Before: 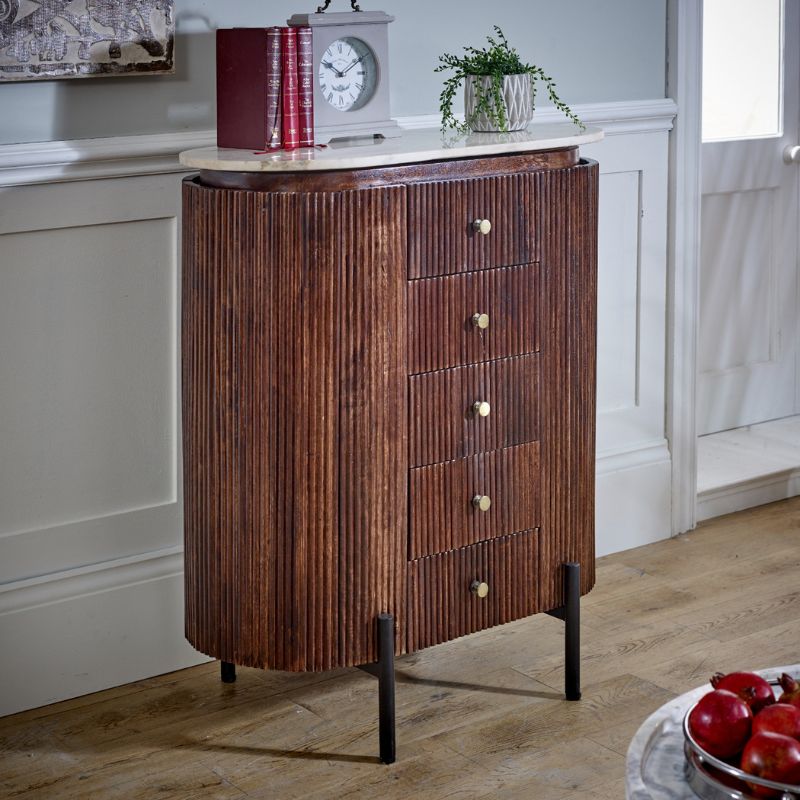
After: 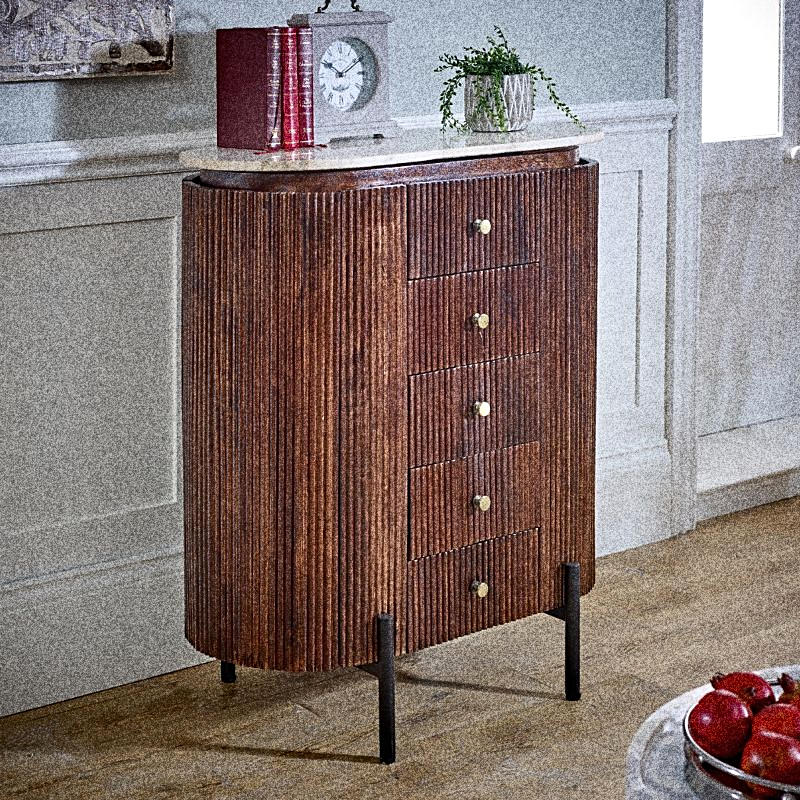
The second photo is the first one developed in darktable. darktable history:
grain: coarseness 30.02 ISO, strength 100%
exposure: exposure 0.207 EV, compensate highlight preservation false
sharpen: on, module defaults
